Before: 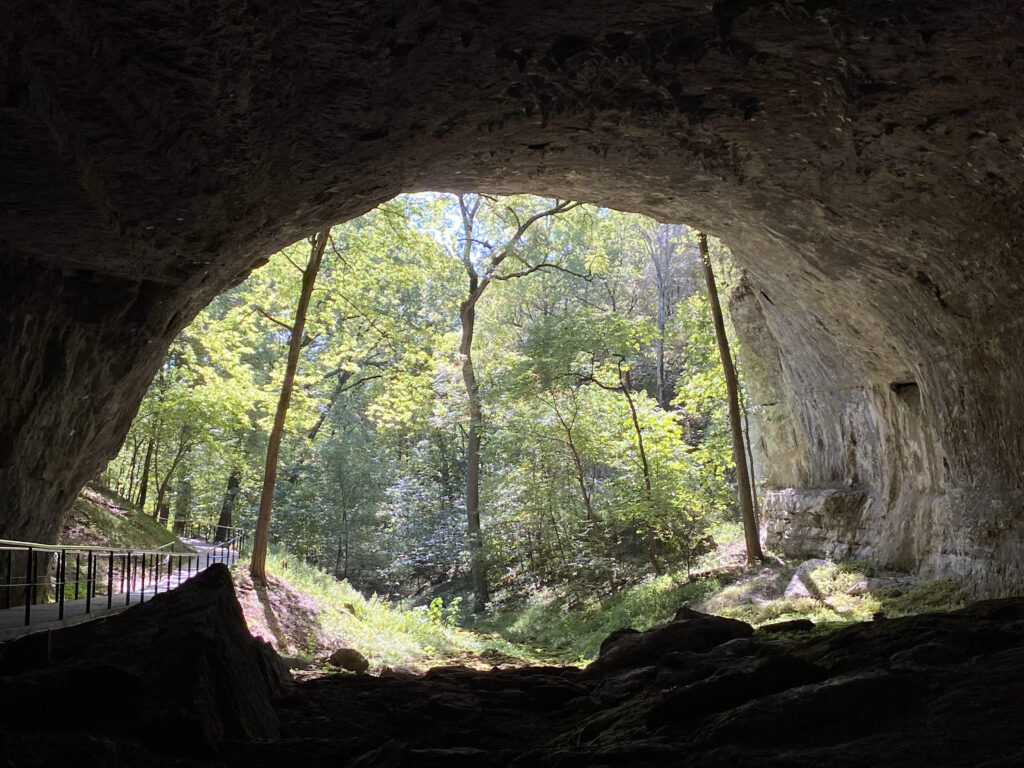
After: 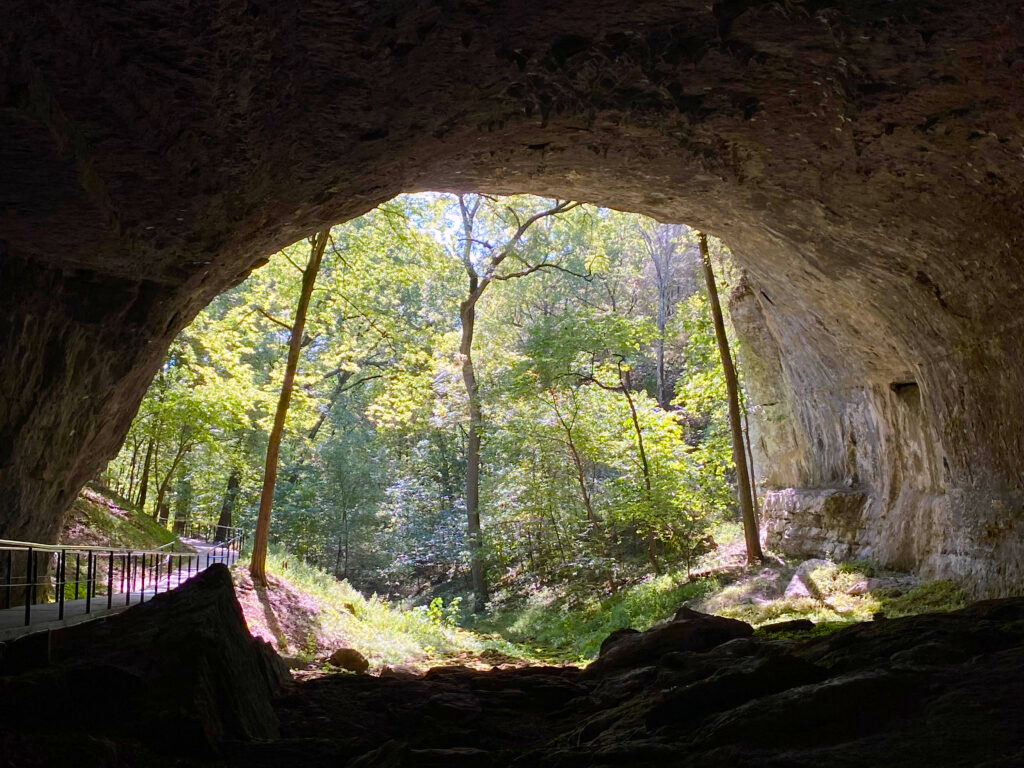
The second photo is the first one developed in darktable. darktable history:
color balance rgb: highlights gain › chroma 1.435%, highlights gain › hue 307.05°, perceptual saturation grading › global saturation 27.222%, perceptual saturation grading › highlights -27.679%, perceptual saturation grading › mid-tones 15.262%, perceptual saturation grading › shadows 34.404%
